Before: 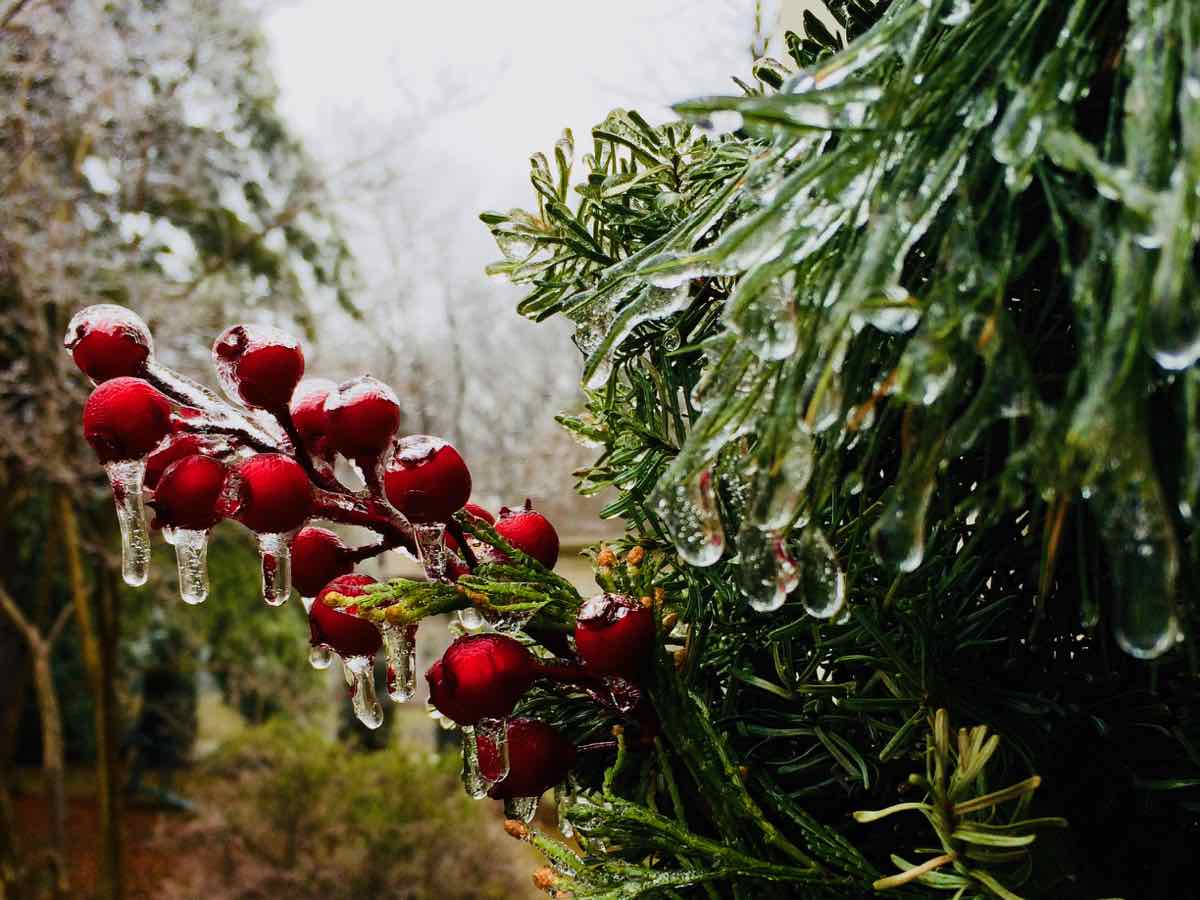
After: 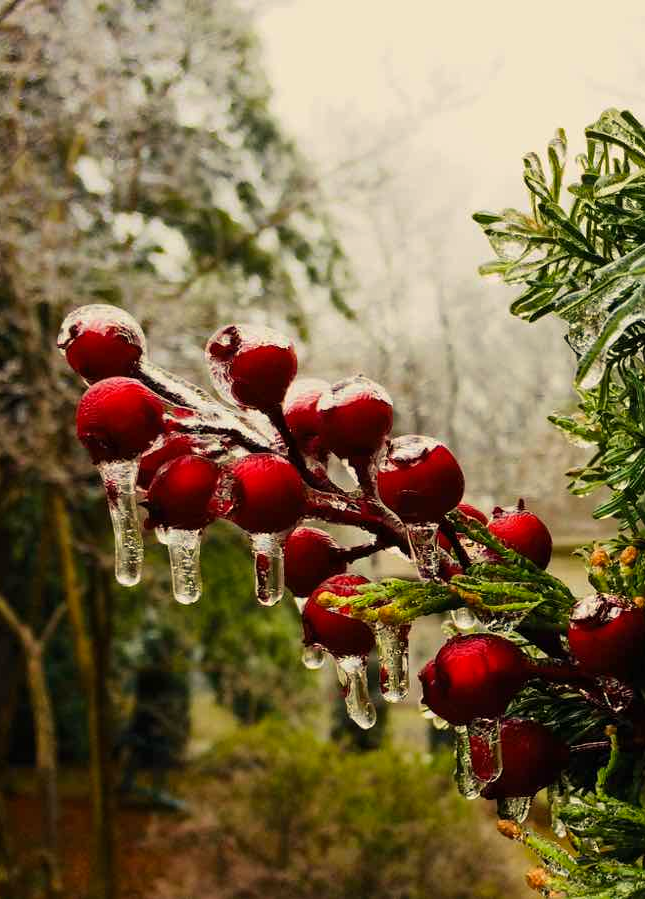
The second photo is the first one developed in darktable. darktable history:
crop: left 0.587%, right 45.588%, bottom 0.086%
color correction: highlights a* 1.39, highlights b* 17.83
